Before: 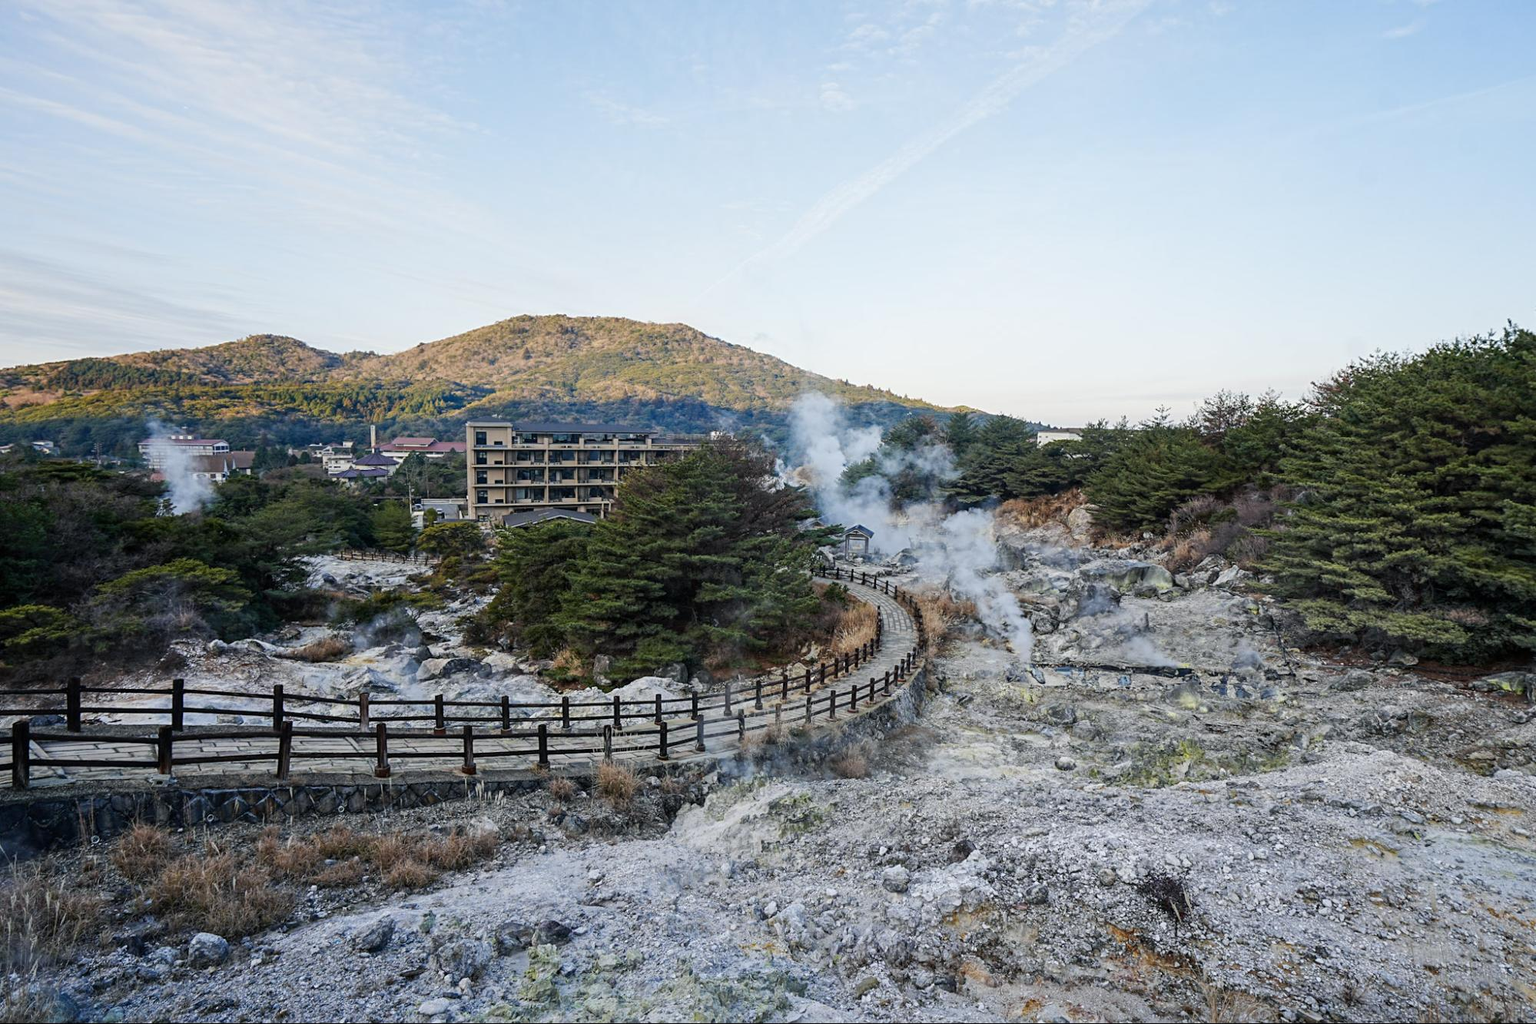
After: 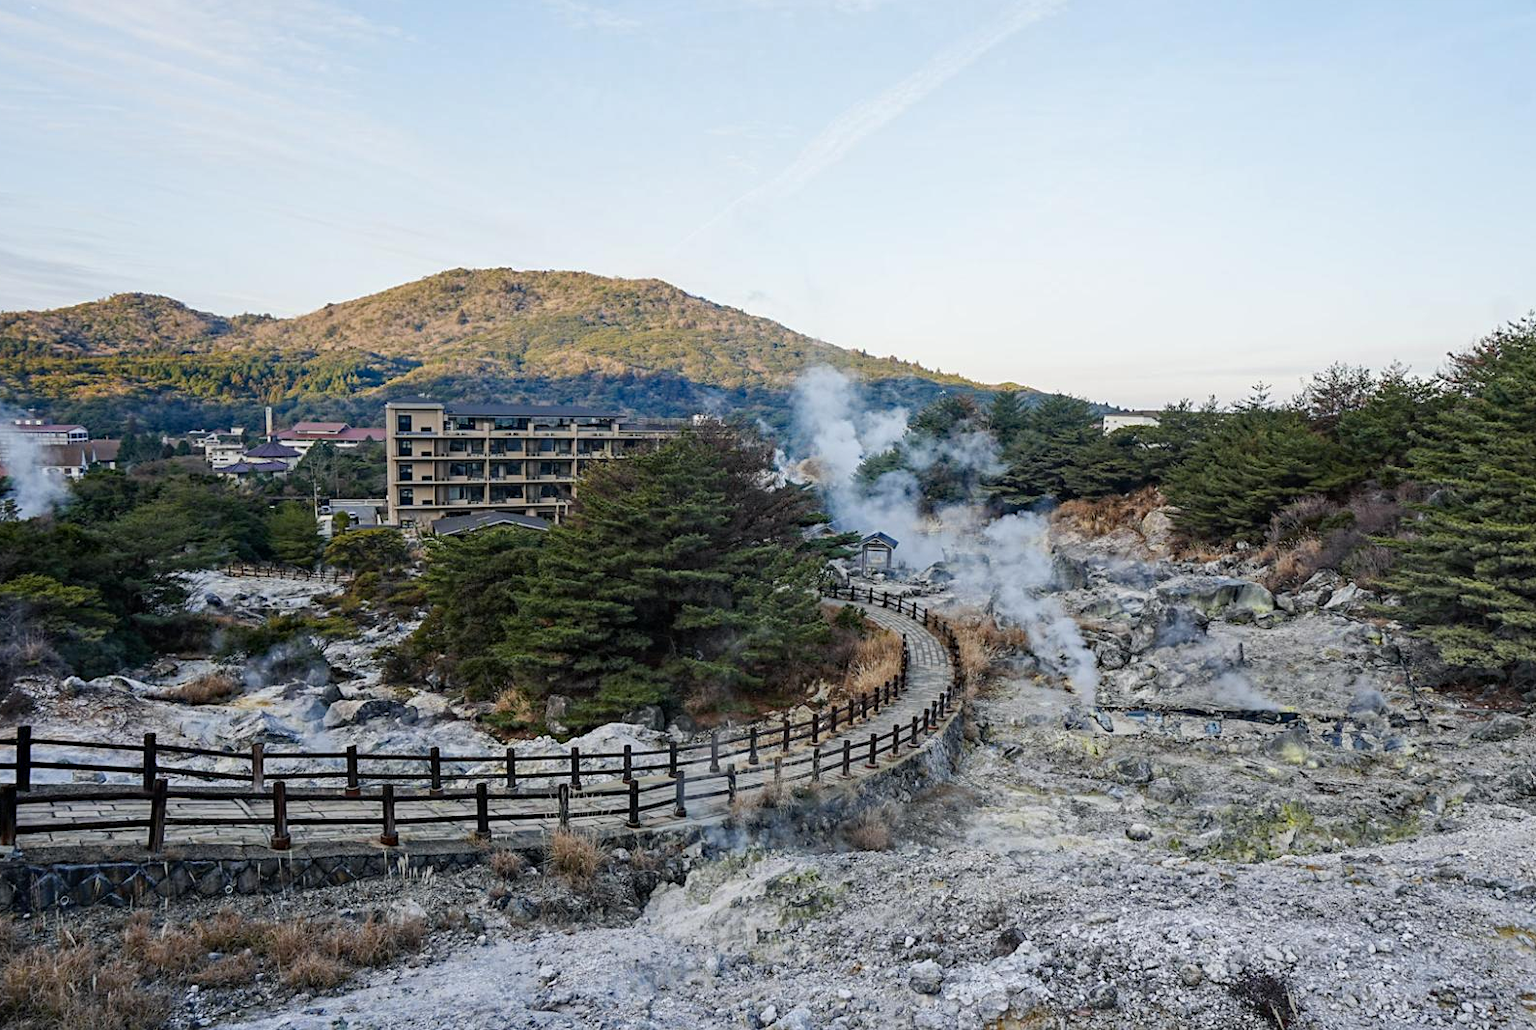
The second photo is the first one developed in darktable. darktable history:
haze removal: compatibility mode true, adaptive false
crop and rotate: left 10.382%, top 9.972%, right 9.987%, bottom 9.928%
